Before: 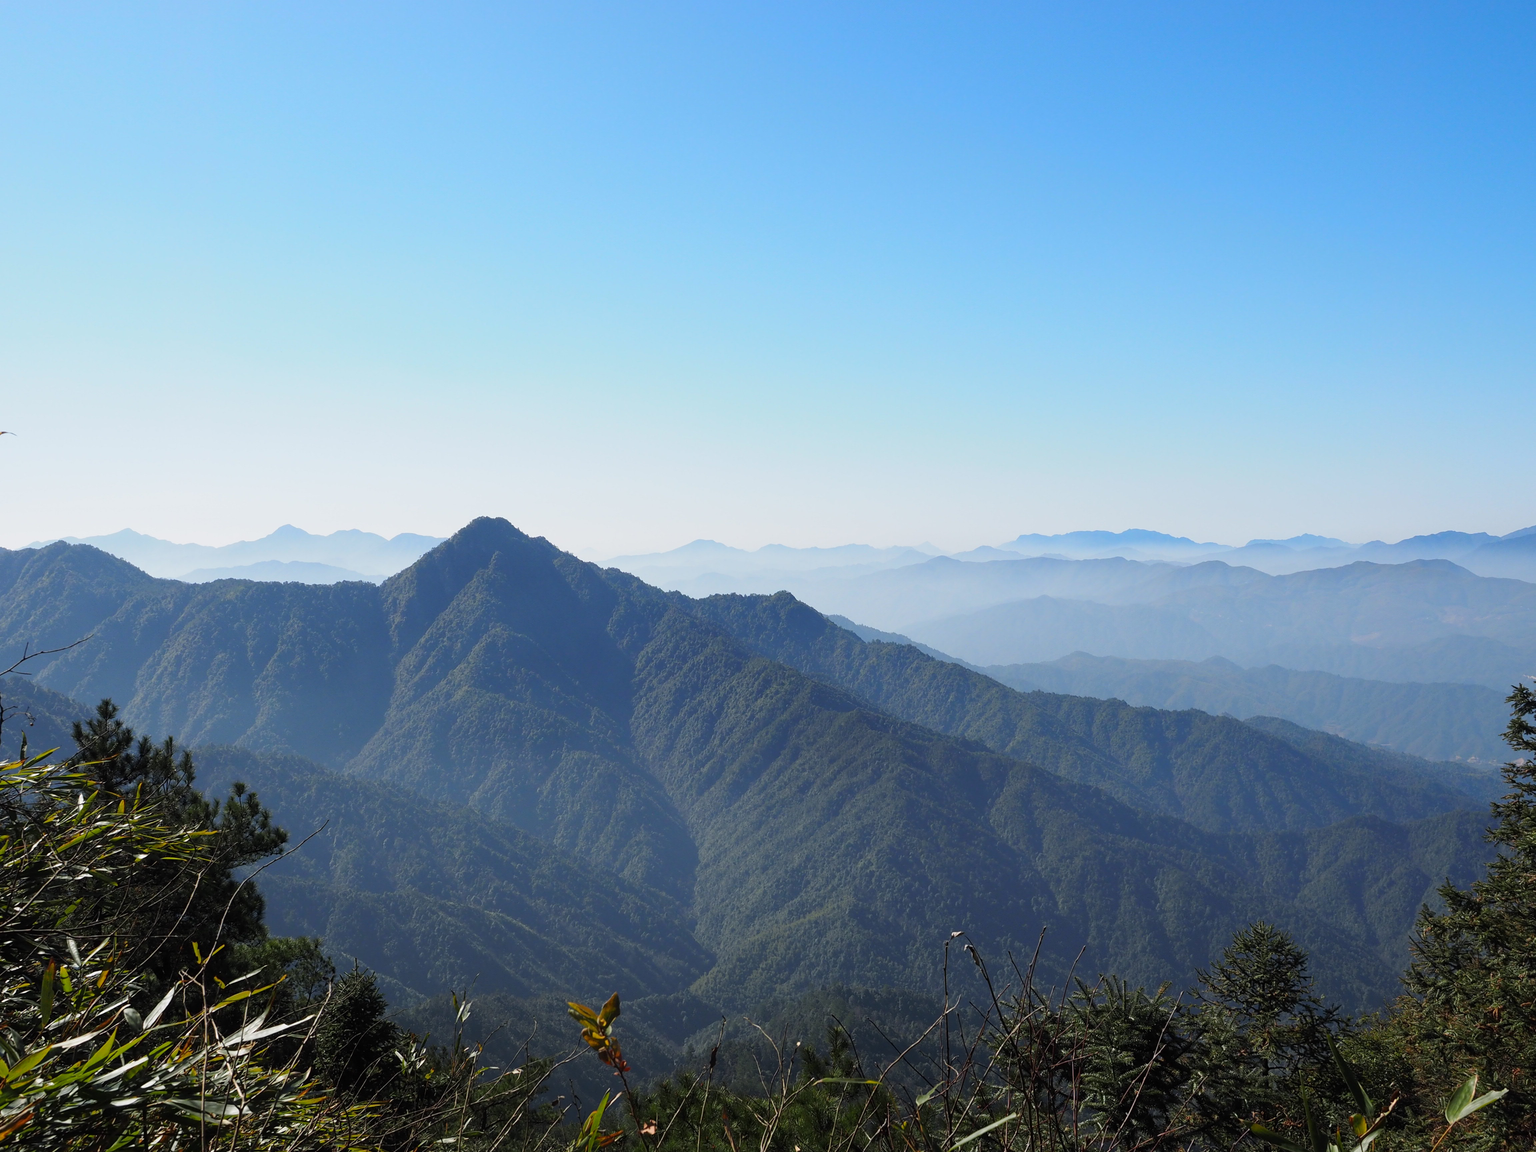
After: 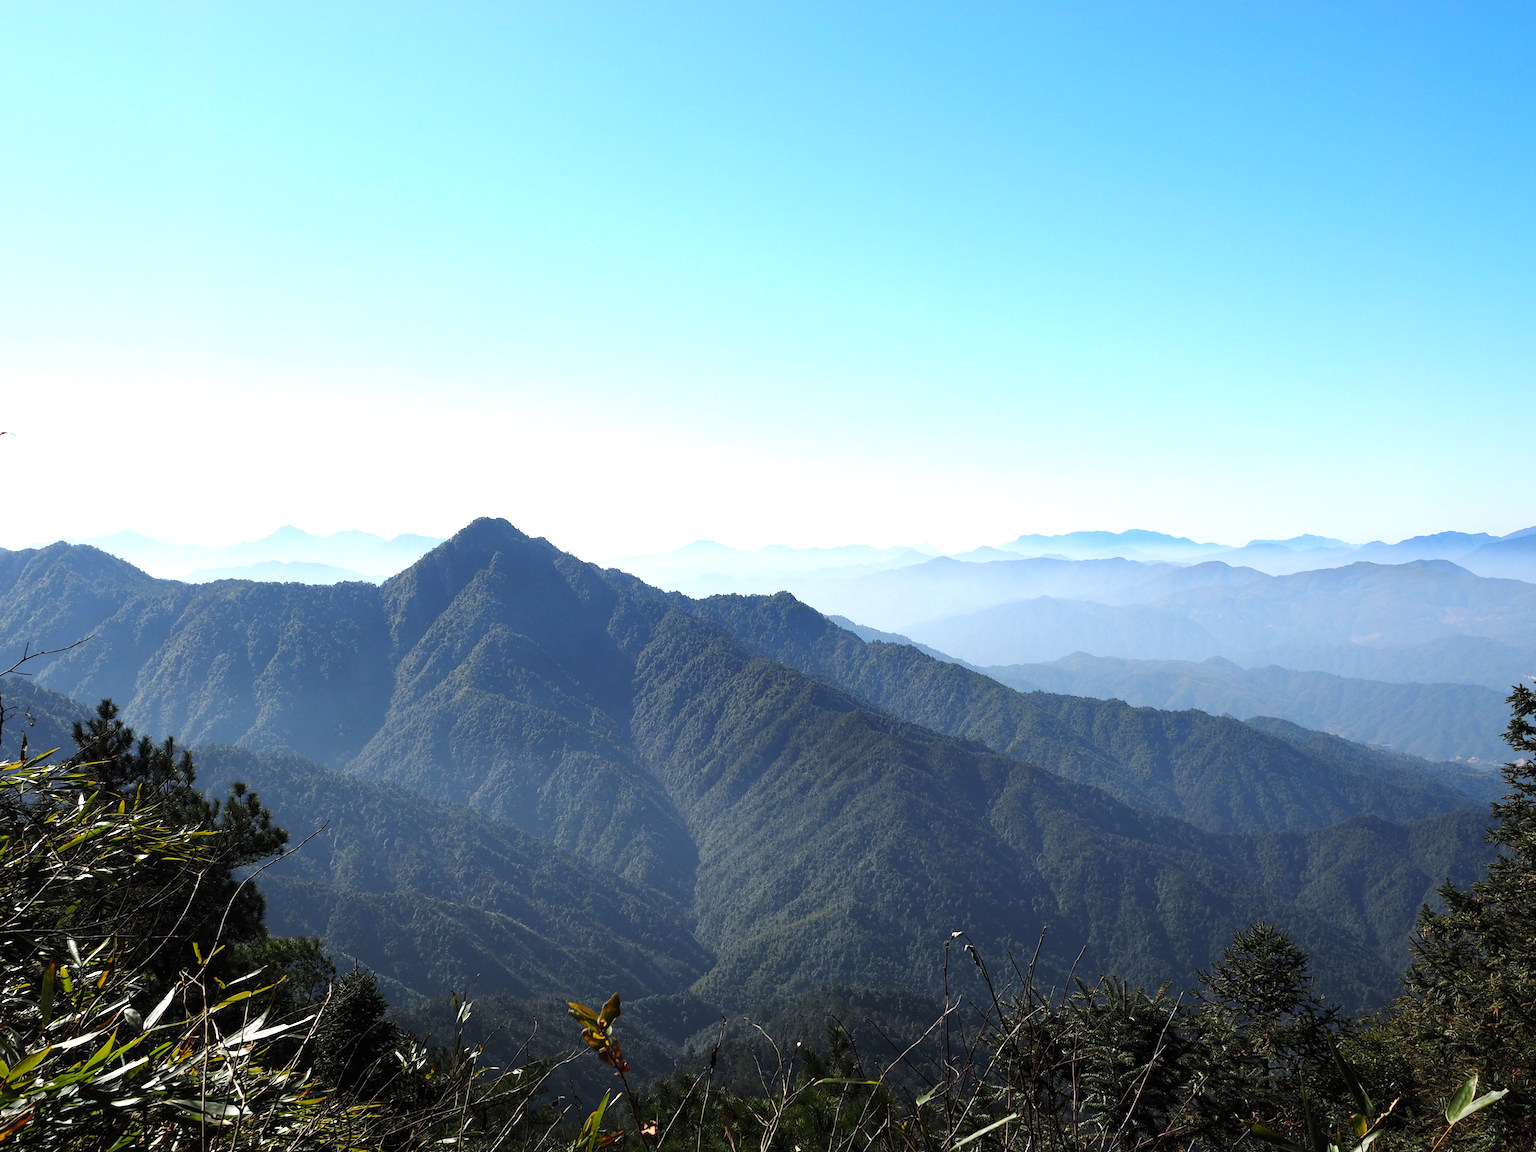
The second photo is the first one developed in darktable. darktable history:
tone equalizer: -8 EV -0.711 EV, -7 EV -0.676 EV, -6 EV -0.618 EV, -5 EV -0.381 EV, -3 EV 0.387 EV, -2 EV 0.6 EV, -1 EV 0.681 EV, +0 EV 0.743 EV, edges refinement/feathering 500, mask exposure compensation -1.57 EV, preserve details no
